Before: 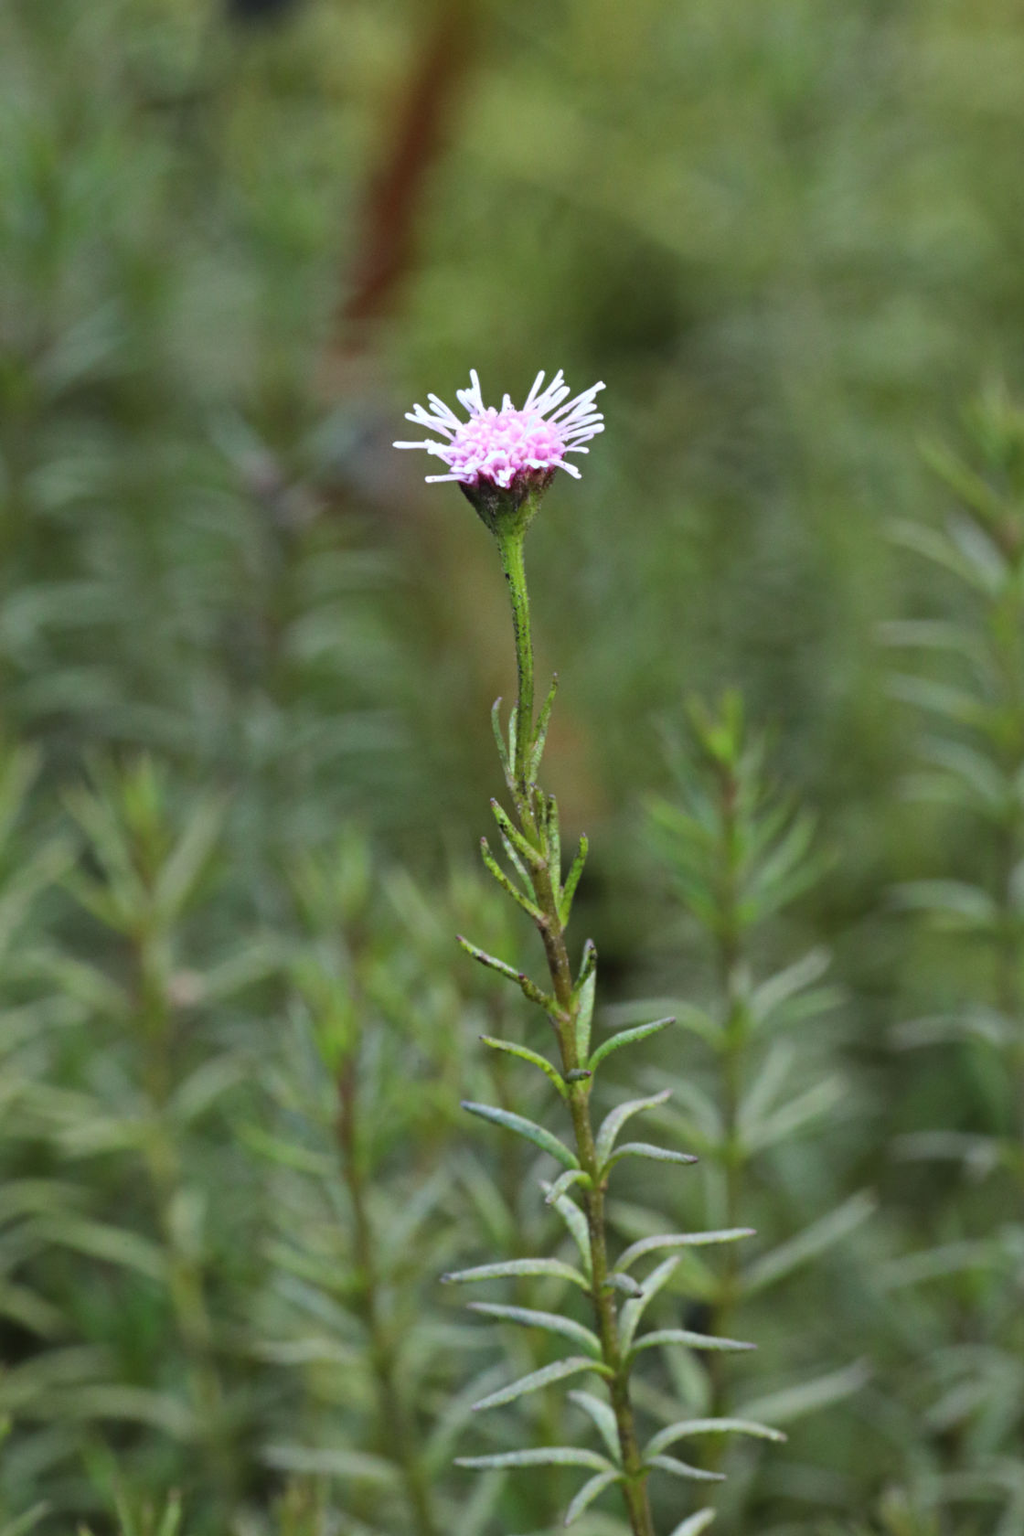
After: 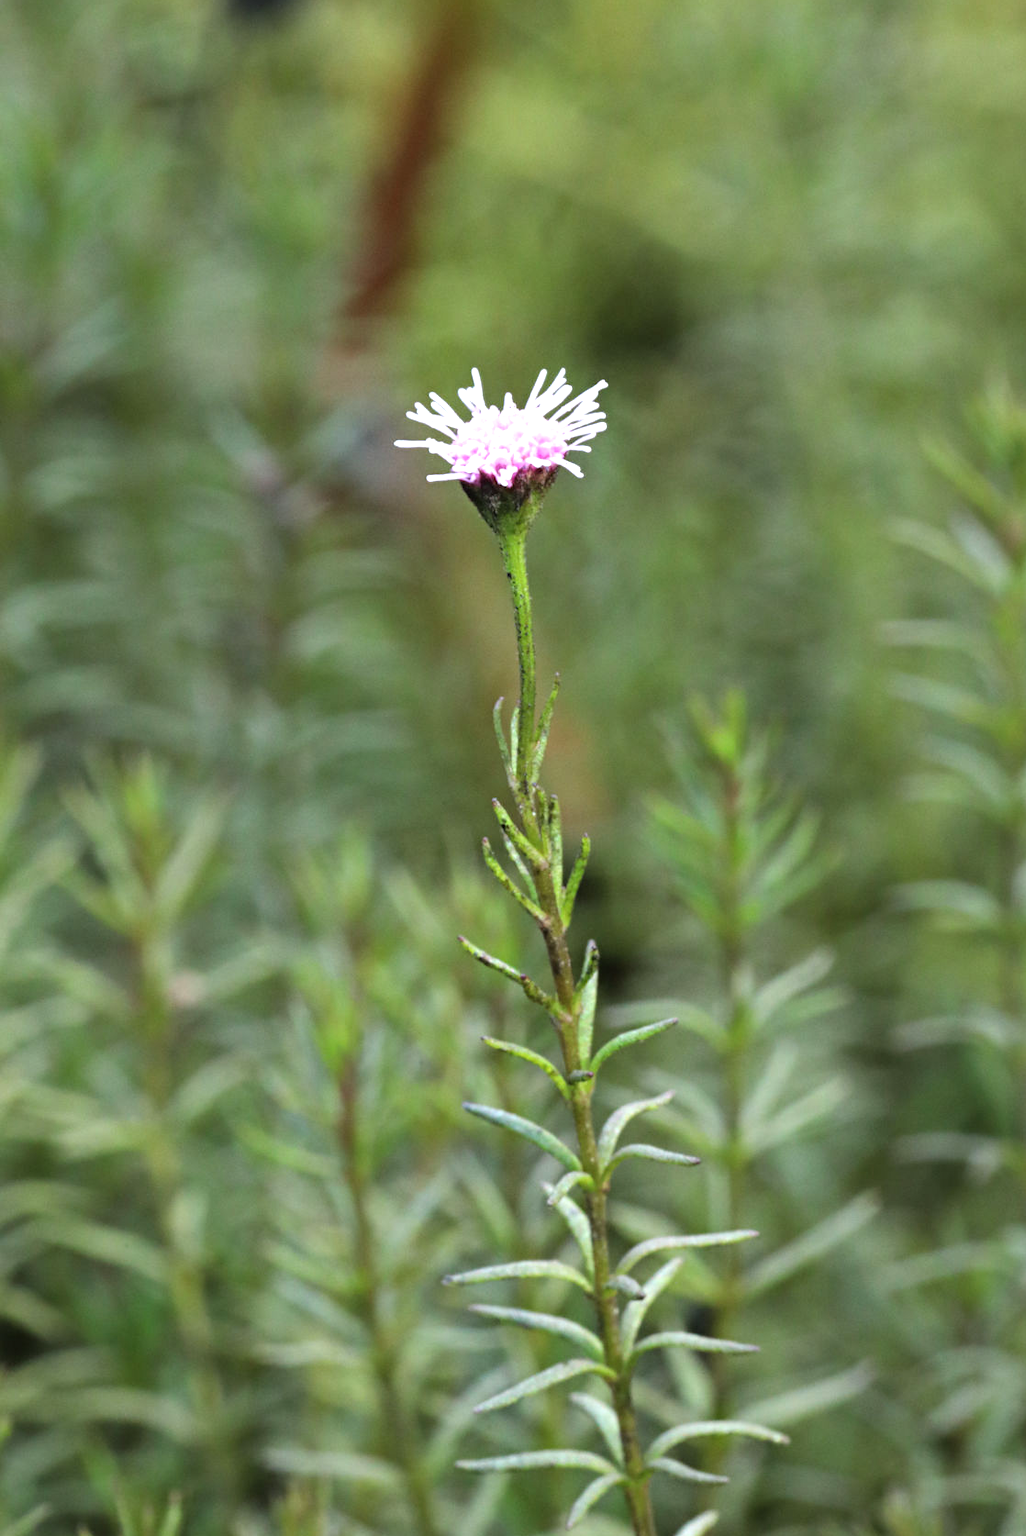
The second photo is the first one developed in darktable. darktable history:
crop: top 0.211%, bottom 0.129%
tone equalizer: -8 EV -0.727 EV, -7 EV -0.699 EV, -6 EV -0.584 EV, -5 EV -0.384 EV, -3 EV 0.37 EV, -2 EV 0.6 EV, -1 EV 0.686 EV, +0 EV 0.725 EV
